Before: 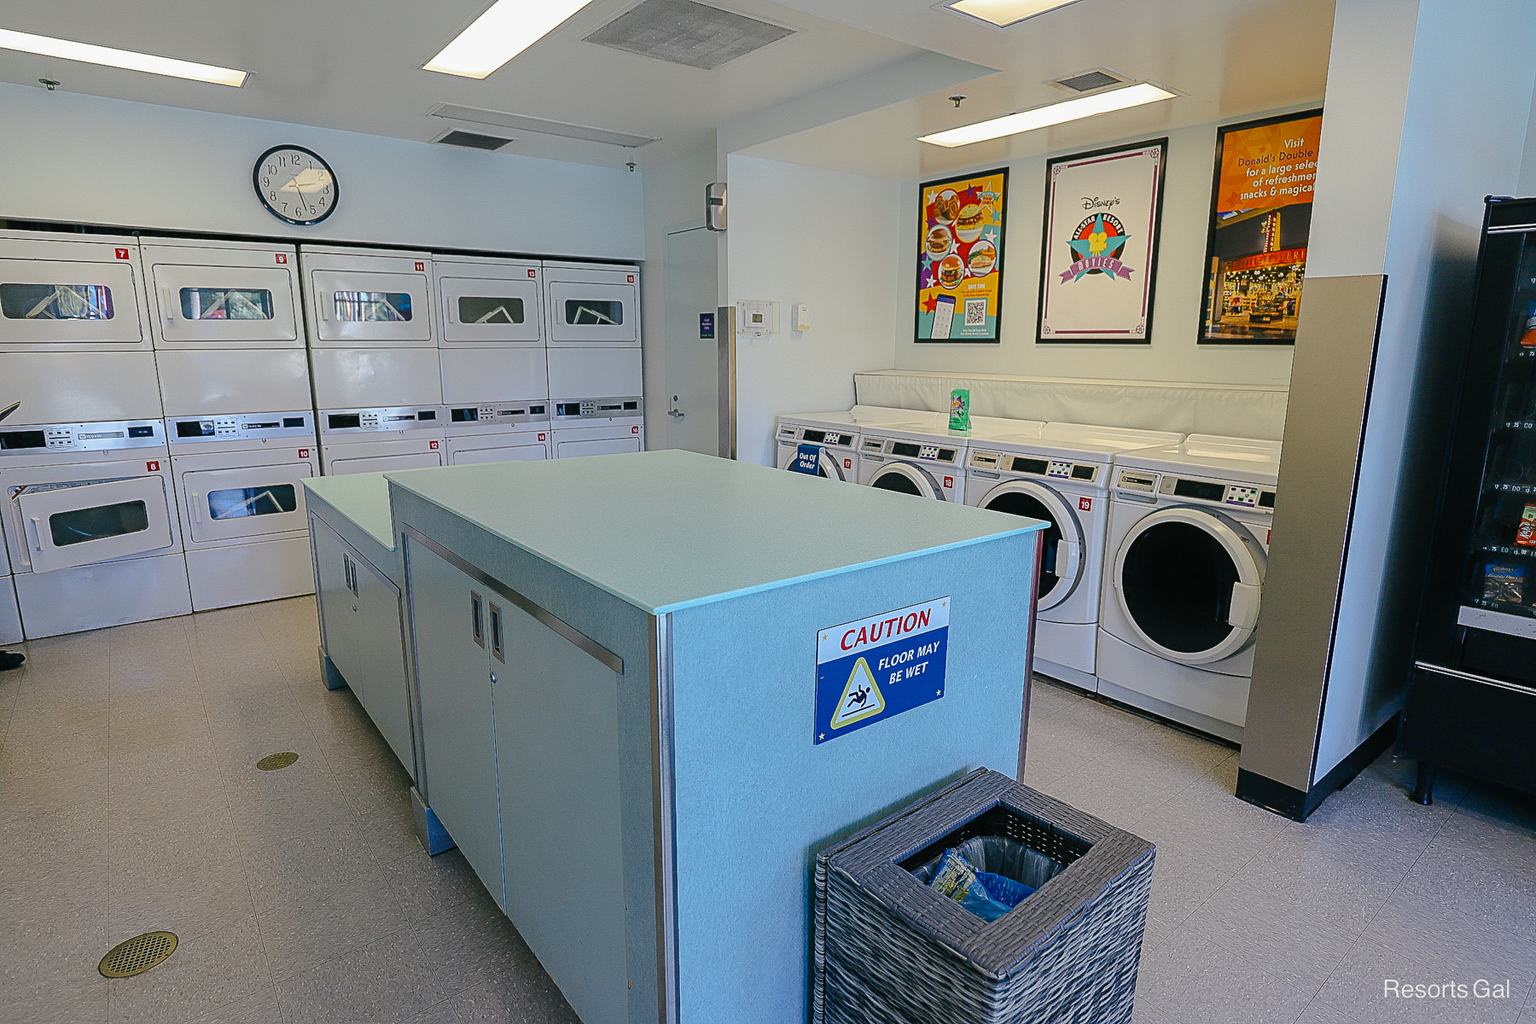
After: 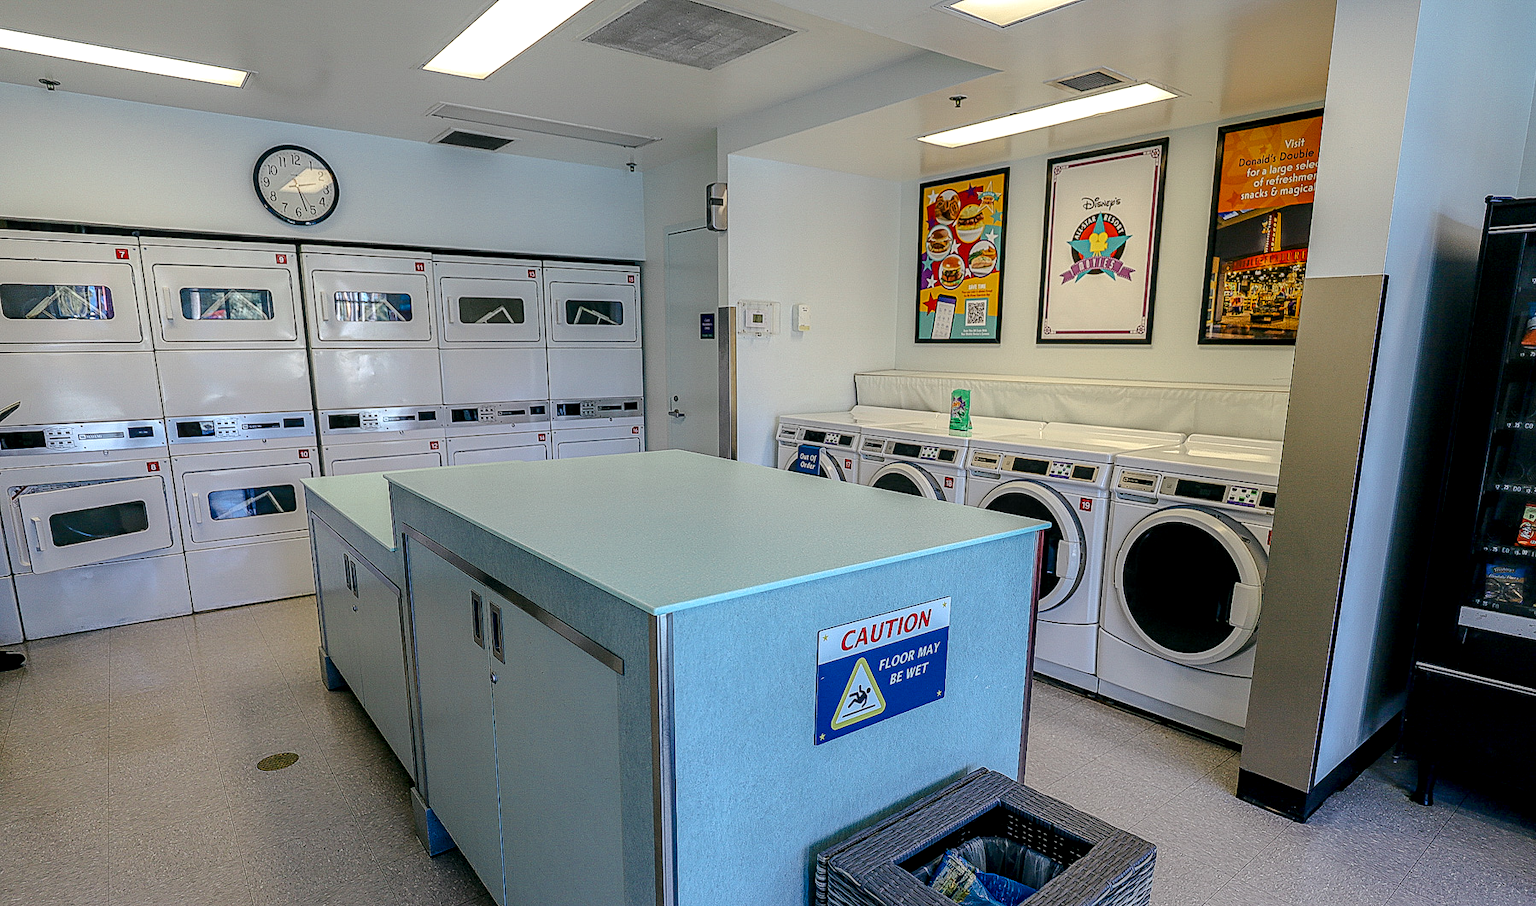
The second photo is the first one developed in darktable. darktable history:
local contrast: highlights 20%, detail 150%
crop and rotate: top 0%, bottom 11.478%
